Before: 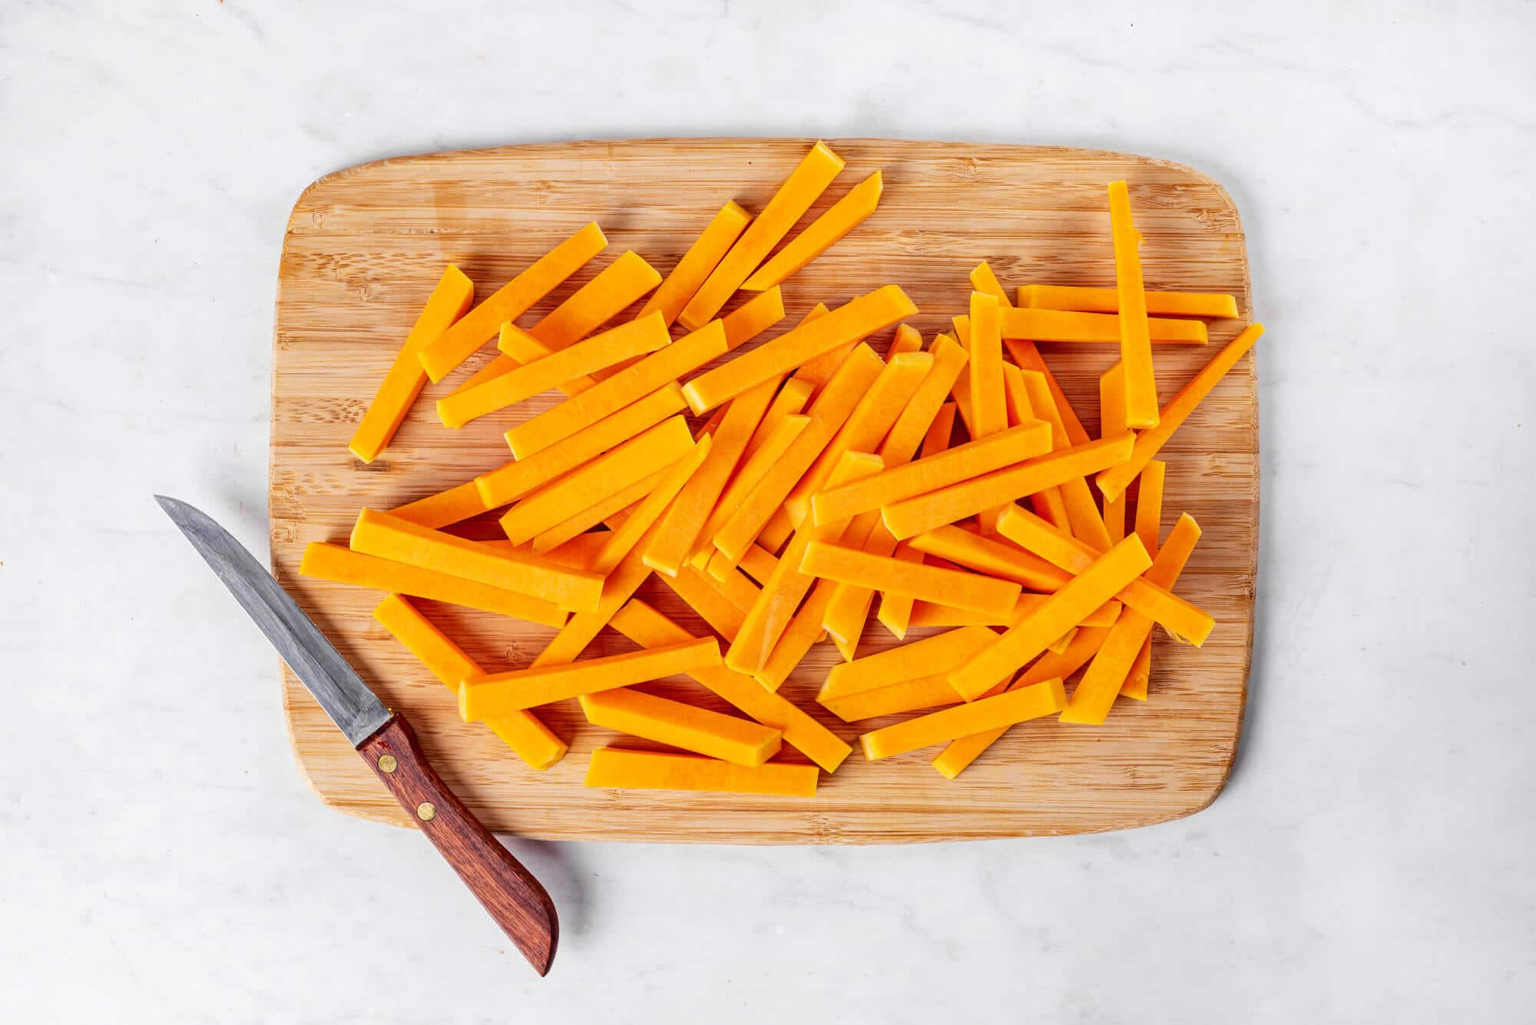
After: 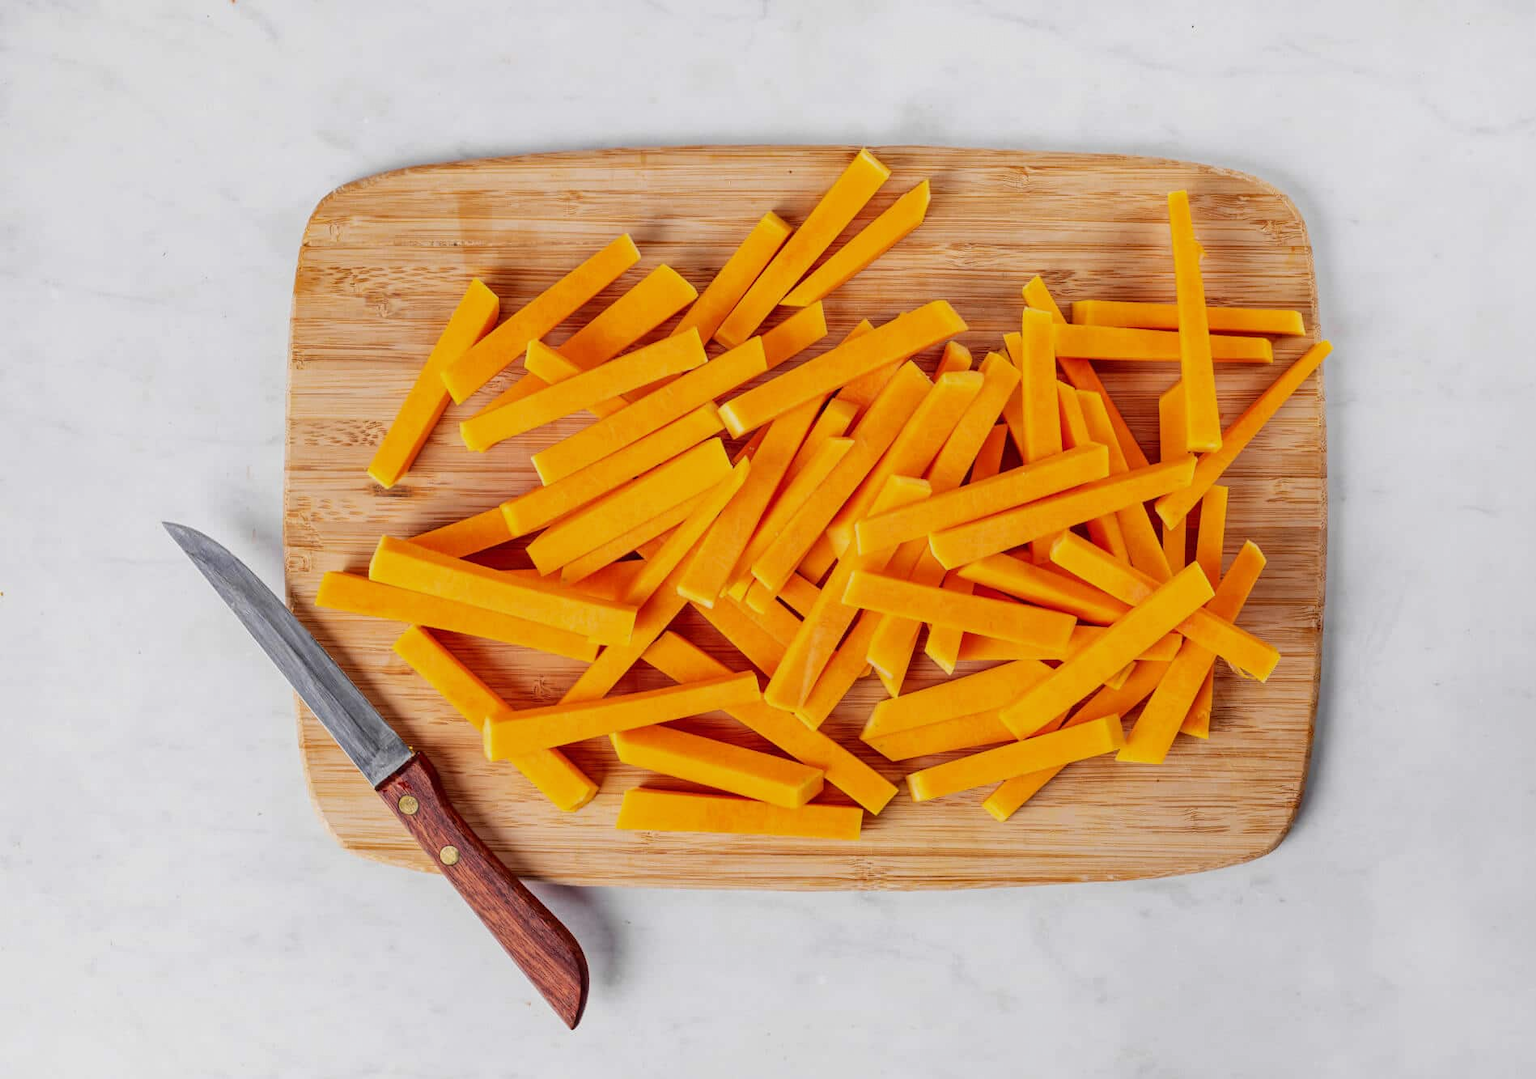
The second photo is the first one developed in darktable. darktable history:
exposure: exposure -0.304 EV, compensate exposure bias true, compensate highlight preservation false
crop and rotate: left 0%, right 5.094%
